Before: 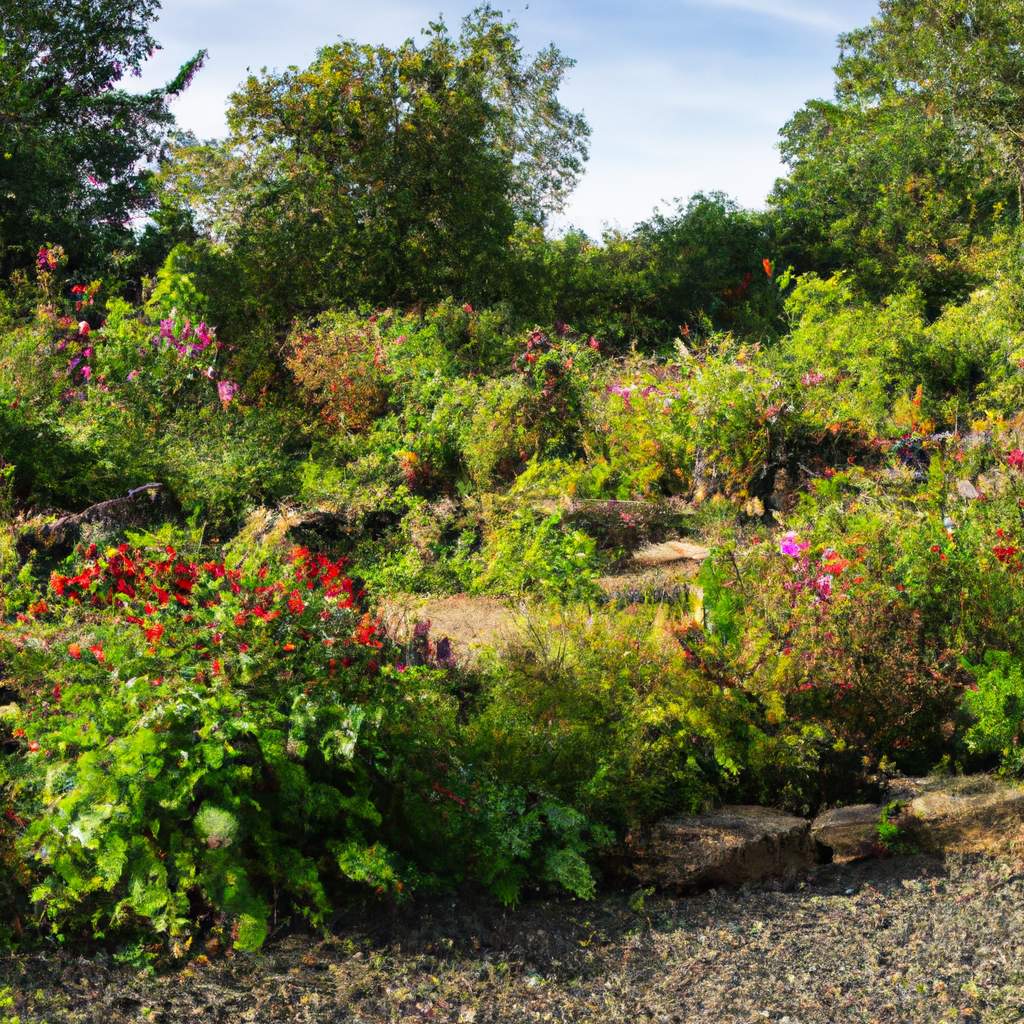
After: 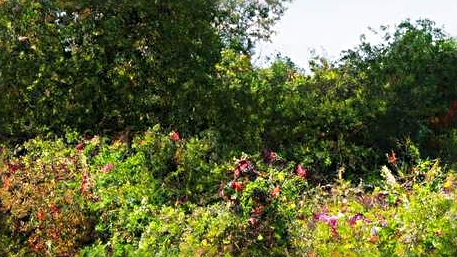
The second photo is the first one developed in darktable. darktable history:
crop: left 28.64%, top 16.832%, right 26.637%, bottom 58.055%
sharpen: radius 3.119
